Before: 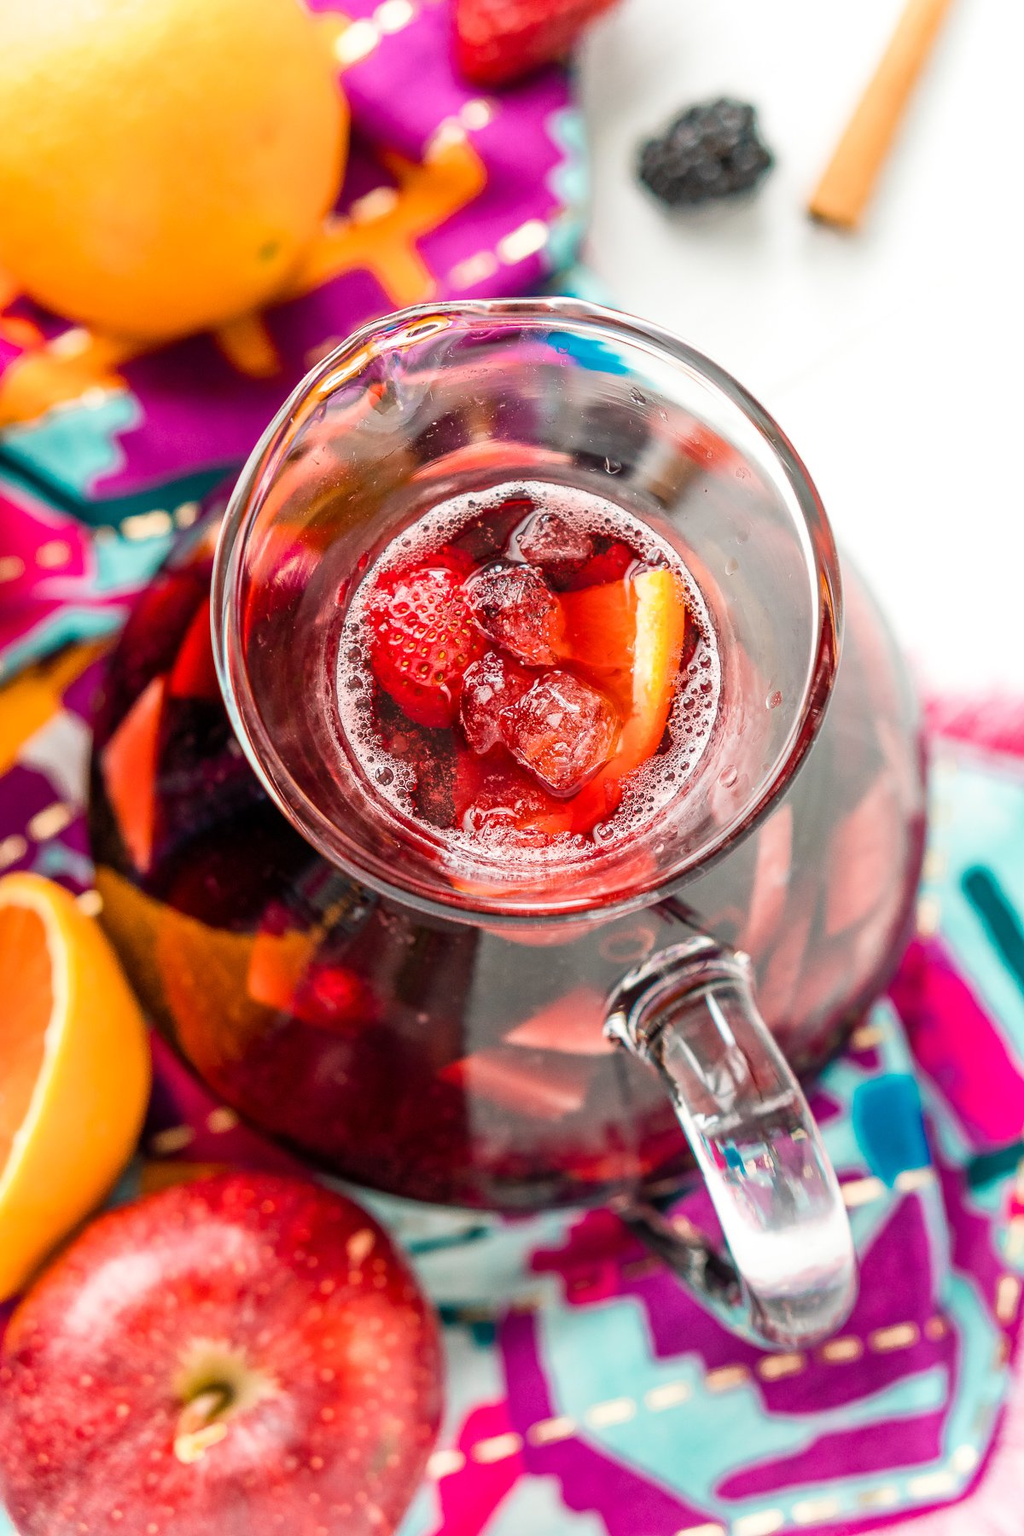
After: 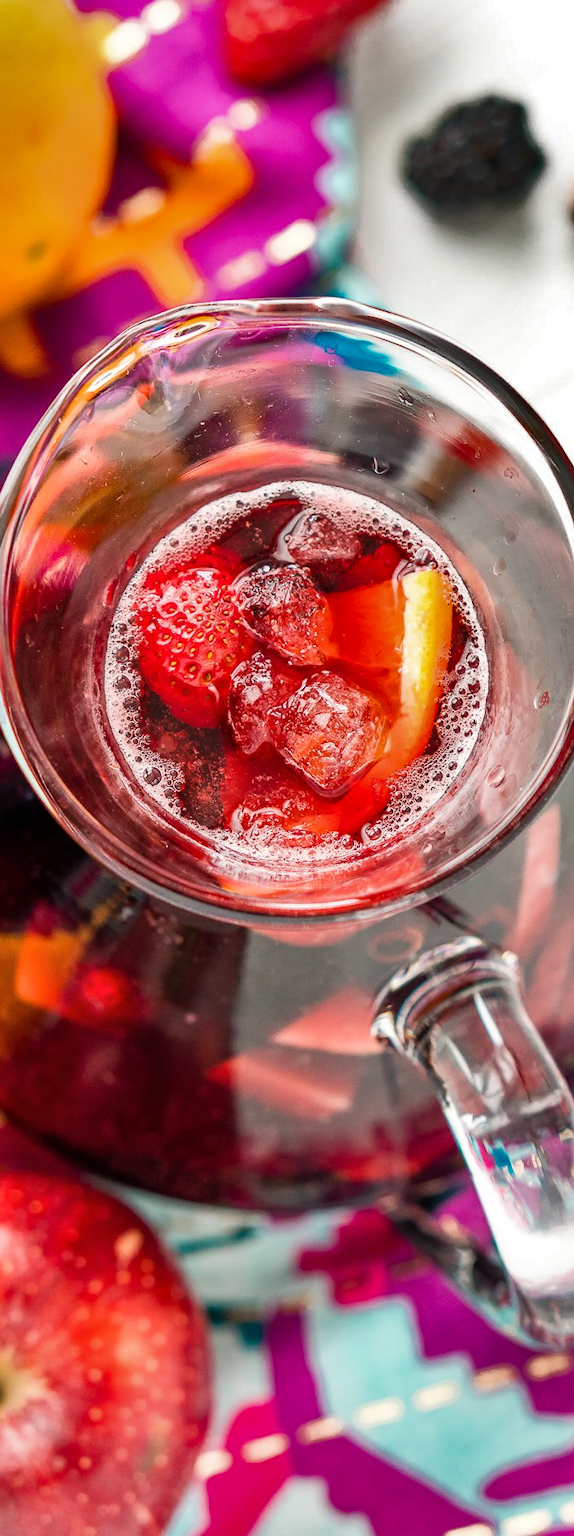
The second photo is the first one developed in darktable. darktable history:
shadows and highlights: shadows 20.97, highlights -82.26, soften with gaussian
crop and rotate: left 22.668%, right 21.197%
